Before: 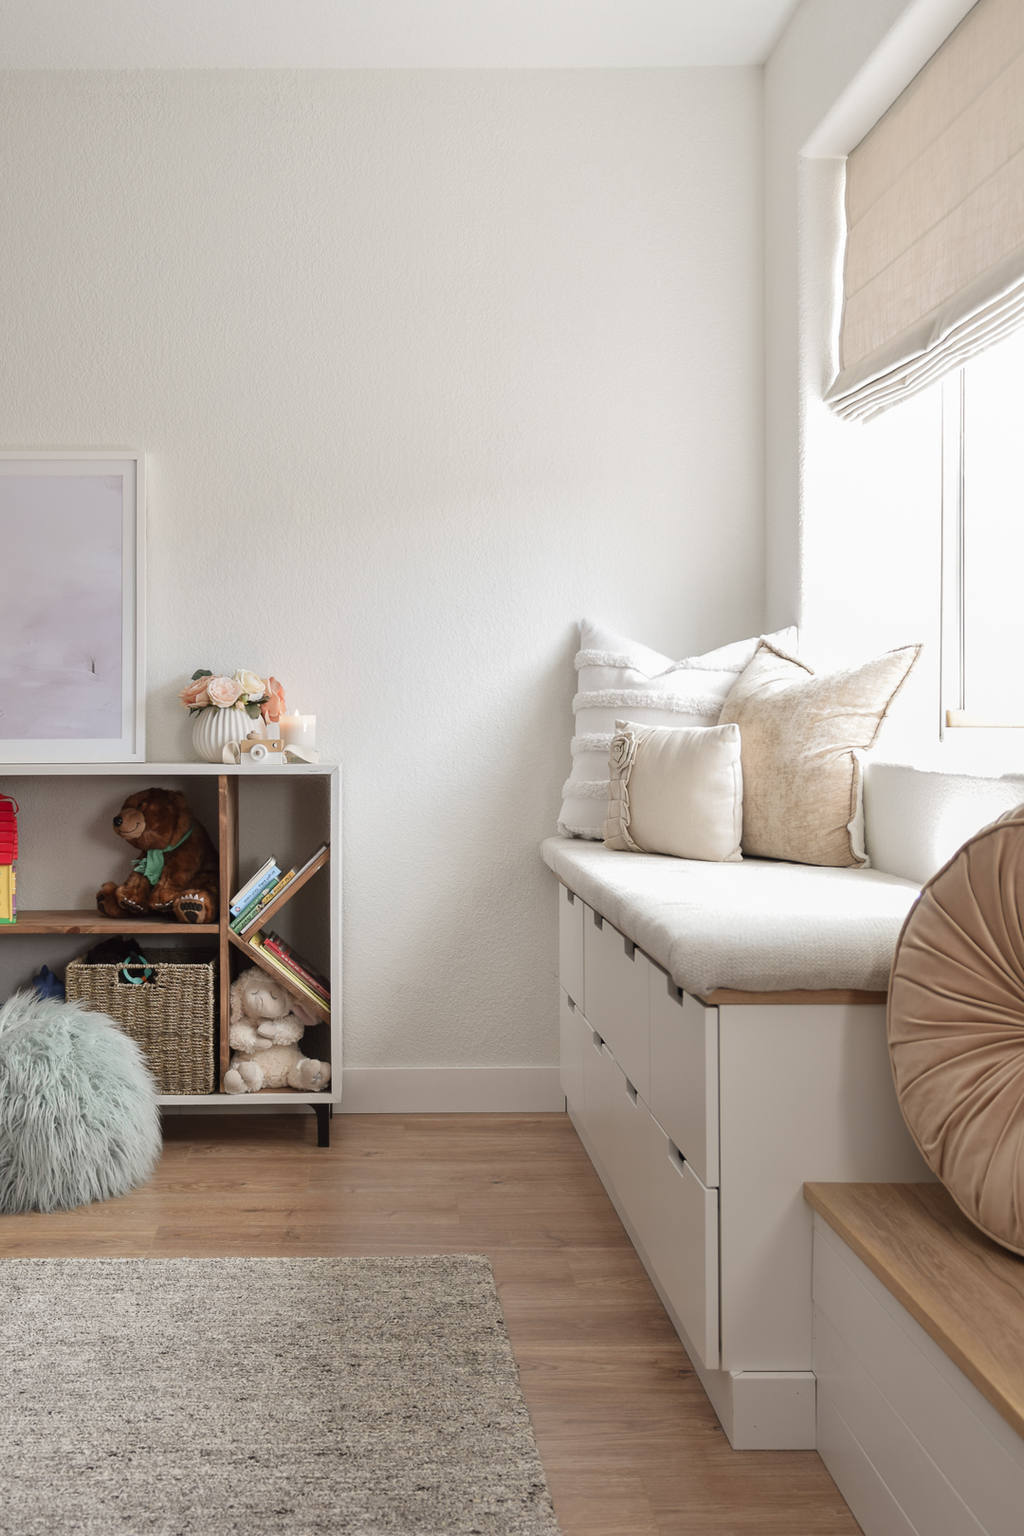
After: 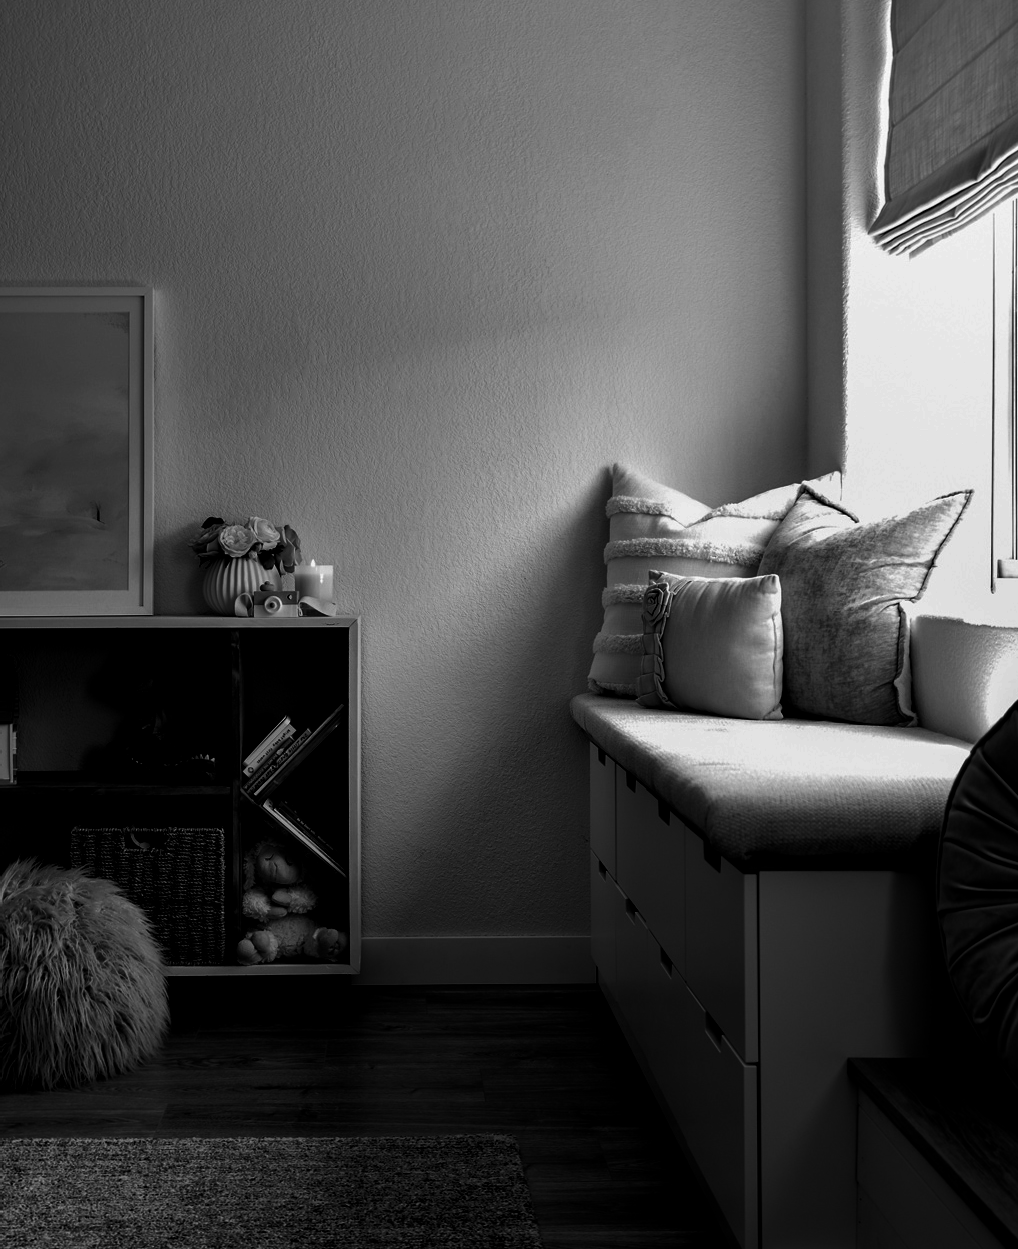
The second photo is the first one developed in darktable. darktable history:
contrast brightness saturation: contrast -0.03, brightness -0.59, saturation -1
levels: mode automatic, black 8.58%, gray 59.42%, levels [0, 0.445, 1]
crop and rotate: angle 0.03°, top 11.643%, right 5.651%, bottom 11.189%
